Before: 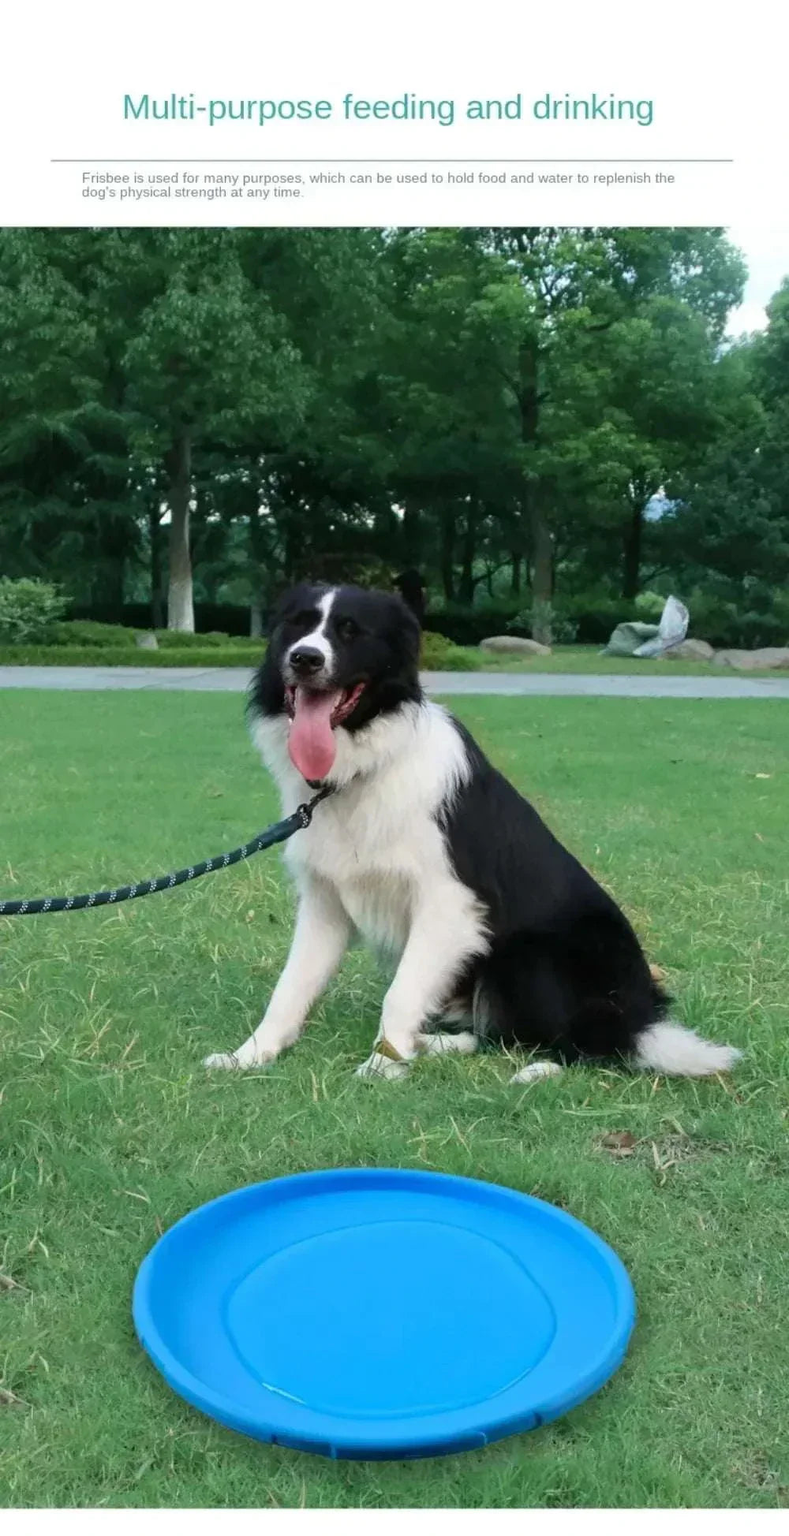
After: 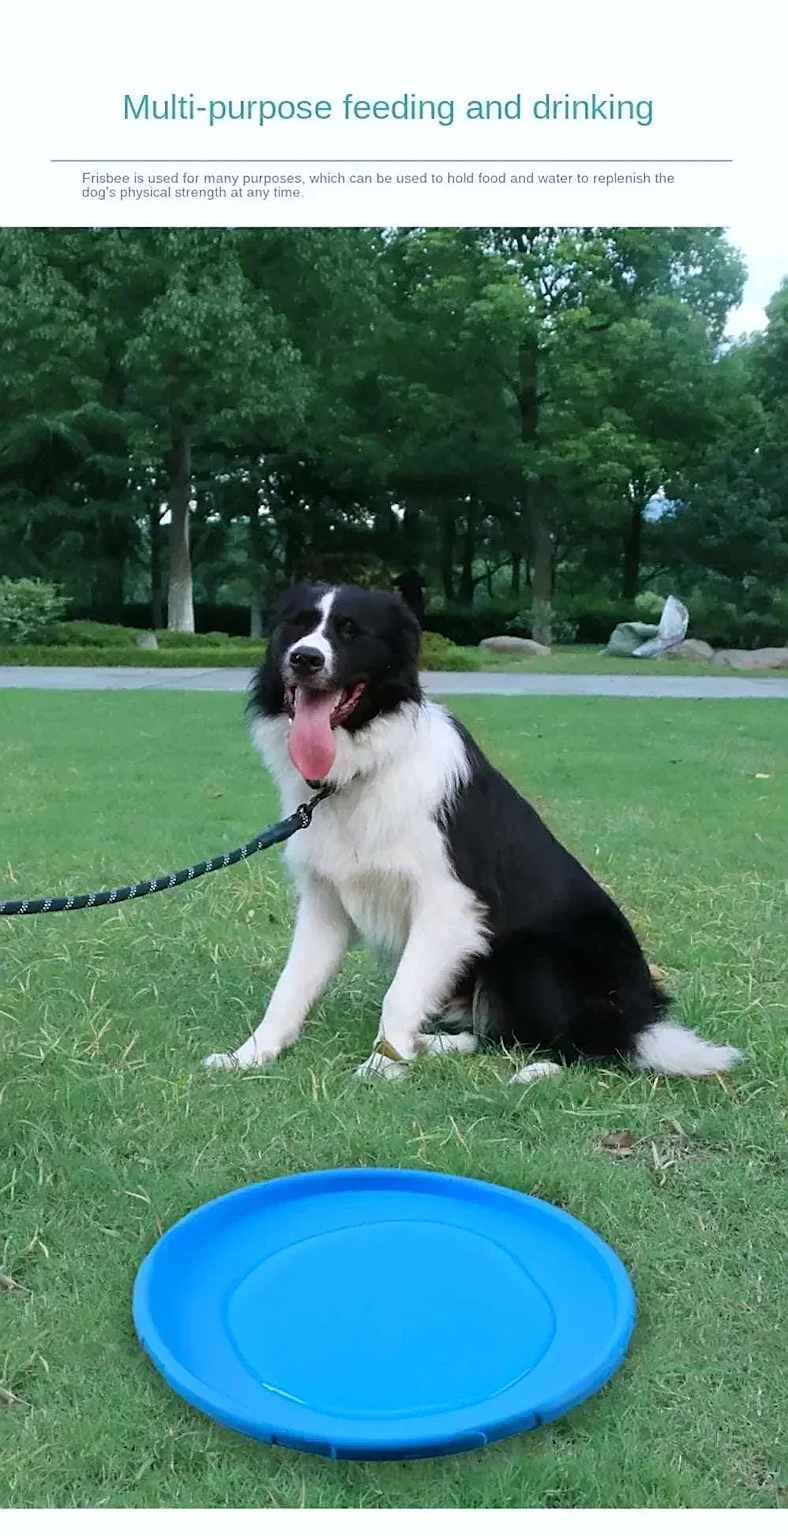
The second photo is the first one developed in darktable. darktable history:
white balance: red 0.984, blue 1.059
sharpen: amount 0.55
